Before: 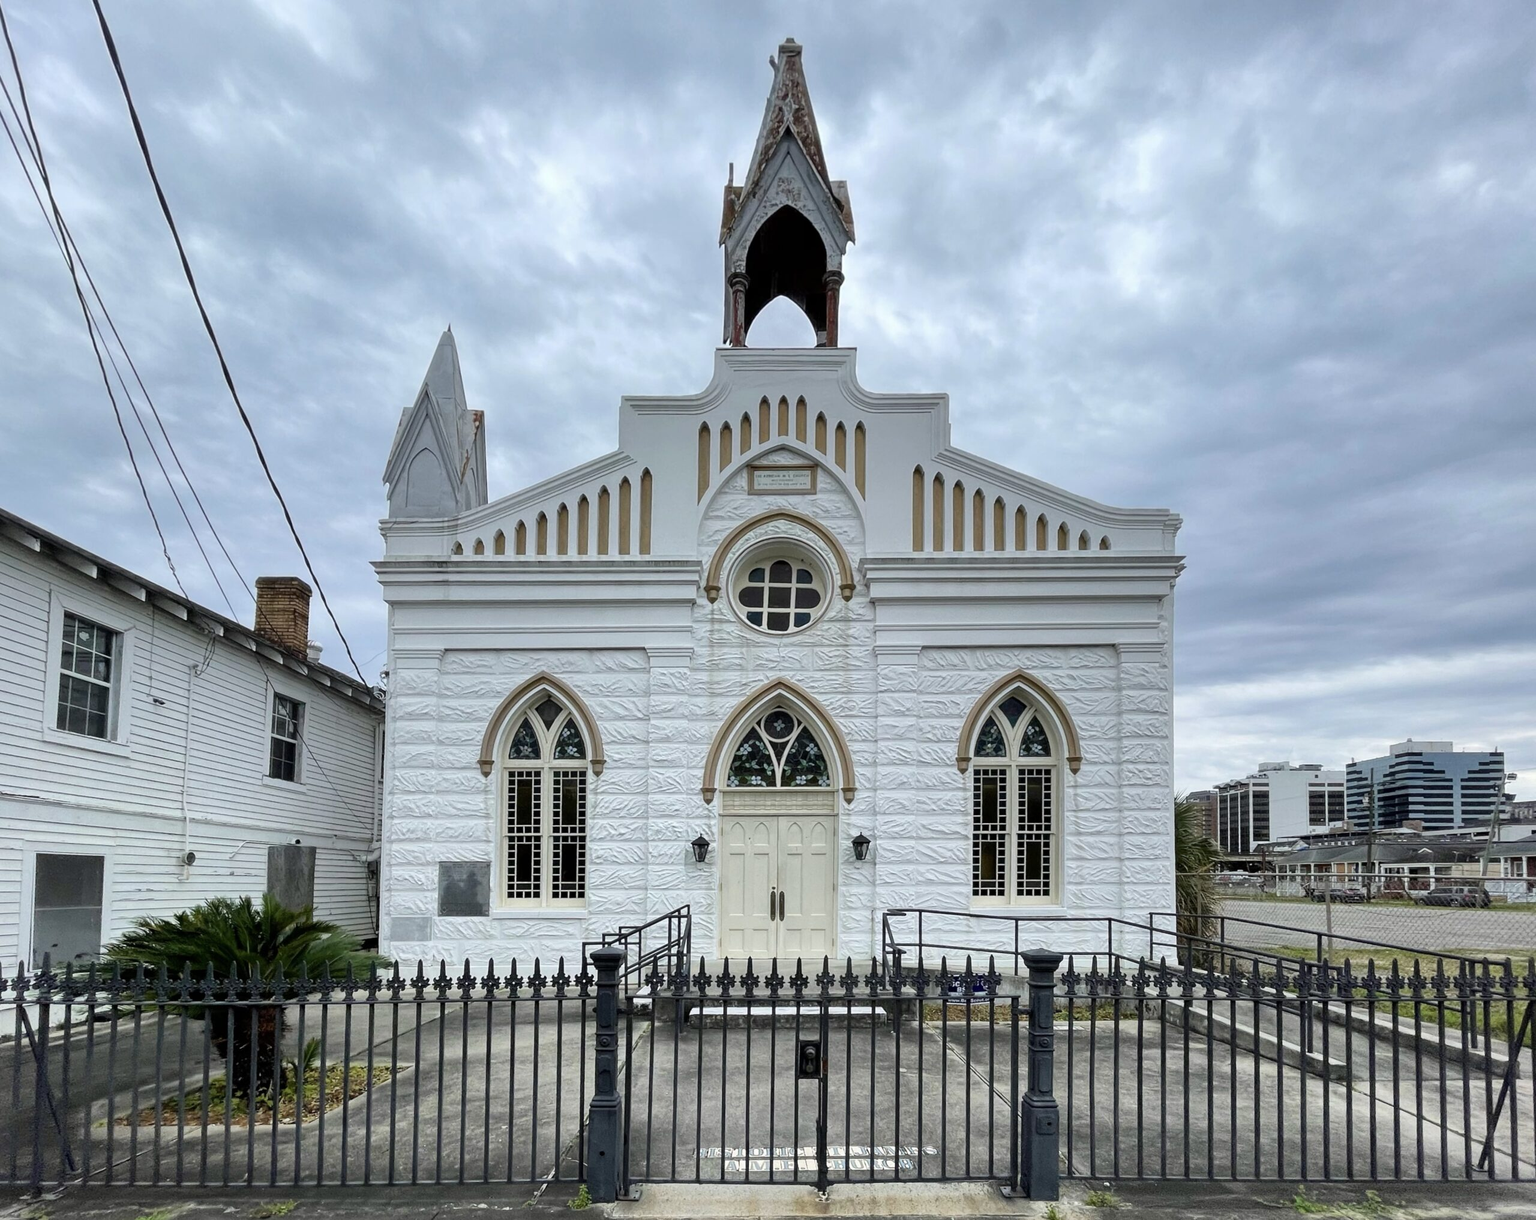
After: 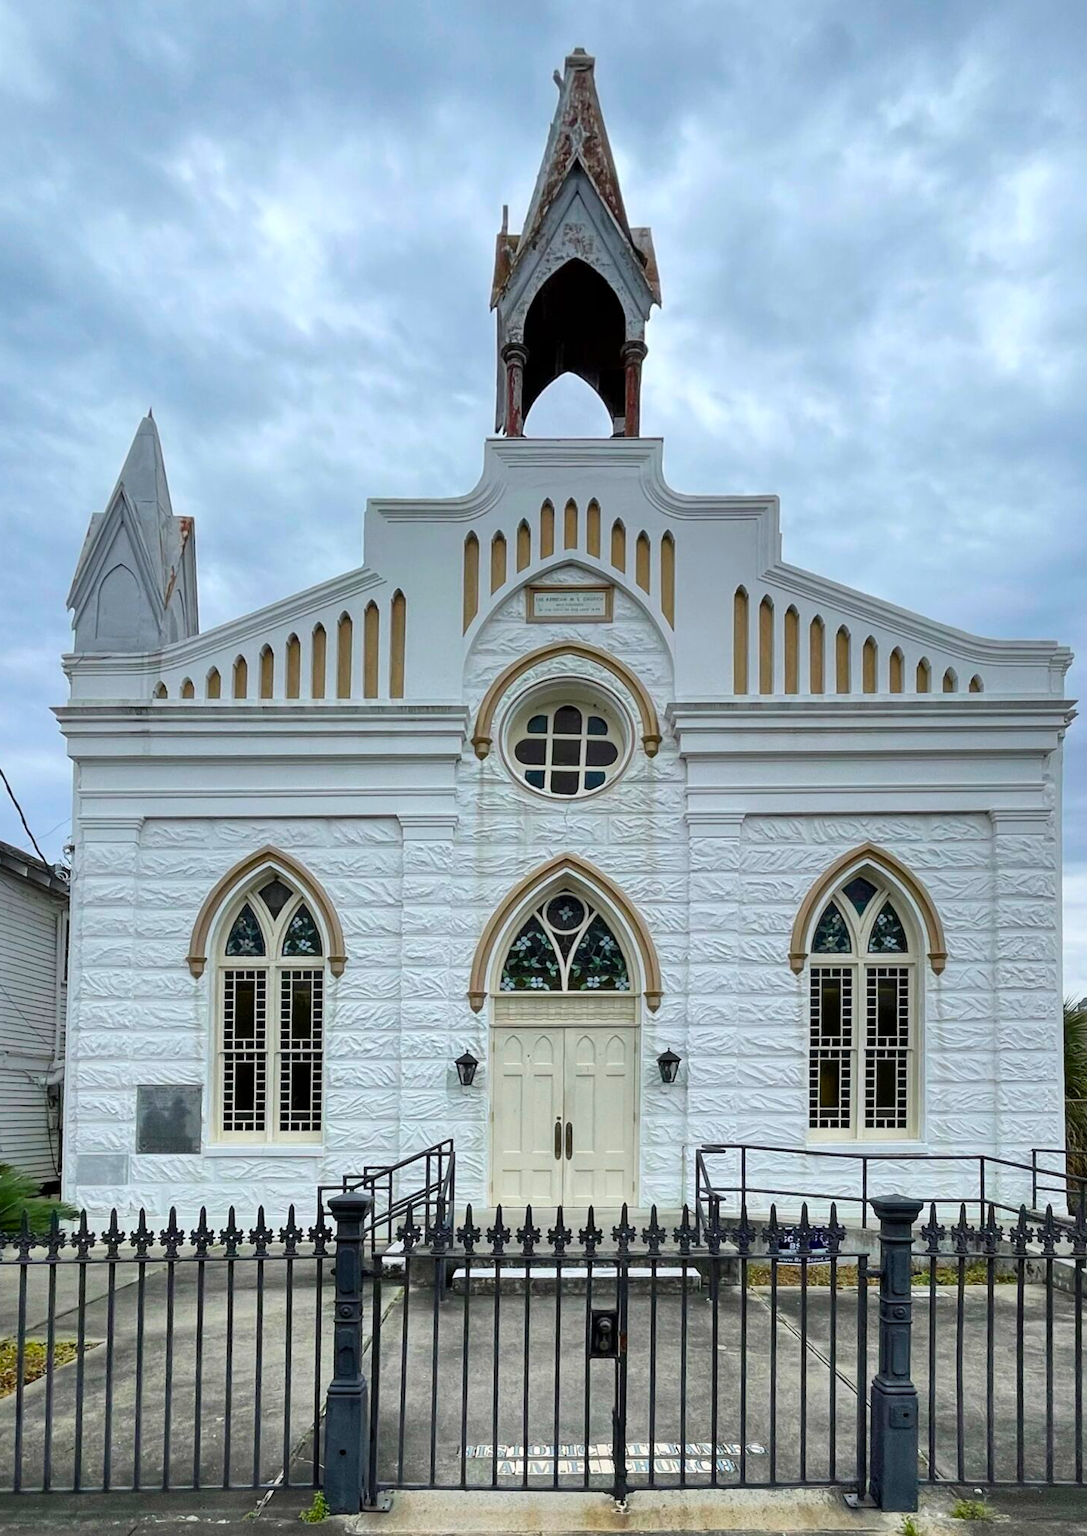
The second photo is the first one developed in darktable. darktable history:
color balance rgb: perceptual saturation grading › global saturation 20%, global vibrance 20%
crop: left 21.496%, right 22.254%
